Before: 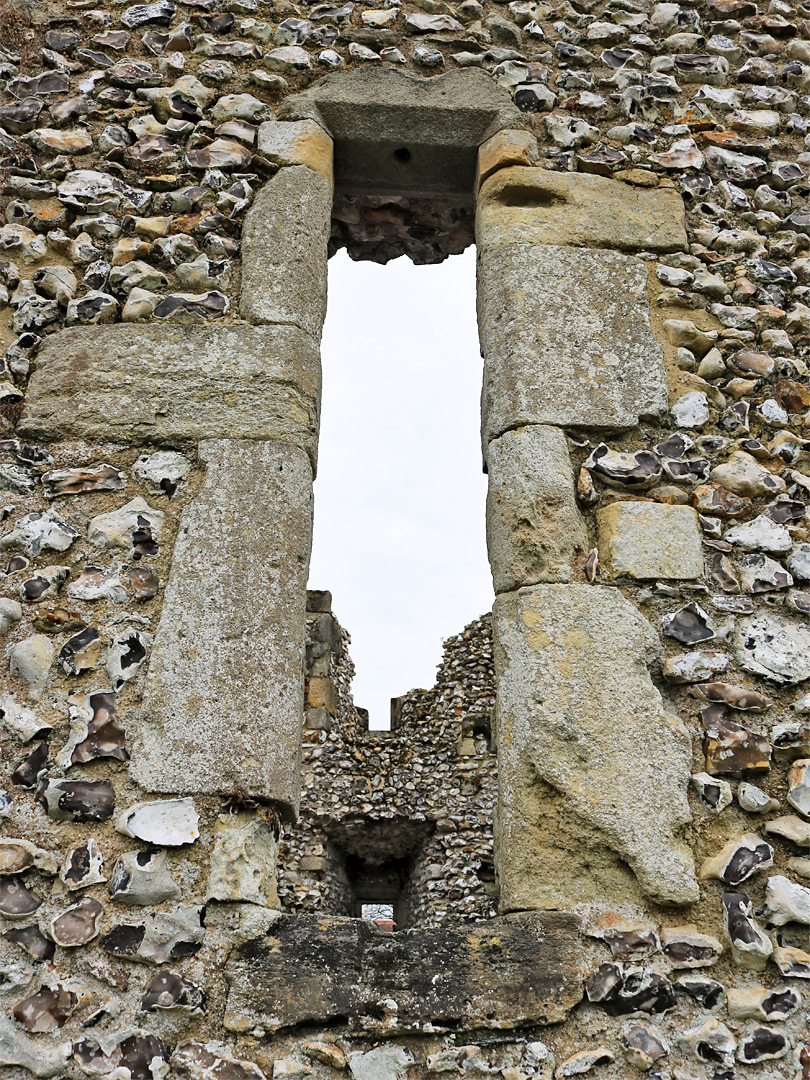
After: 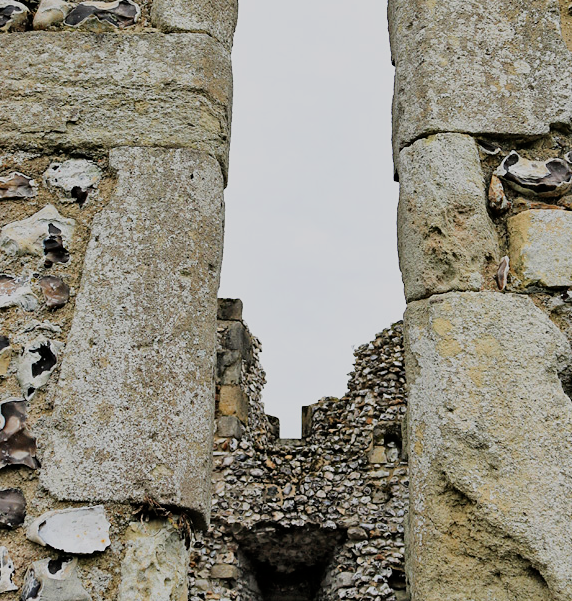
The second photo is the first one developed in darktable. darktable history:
filmic rgb: black relative exposure -7.65 EV, white relative exposure 4.56 EV, threshold 2.95 EV, hardness 3.61, enable highlight reconstruction true
crop: left 11.052%, top 27.102%, right 18.309%, bottom 17.236%
